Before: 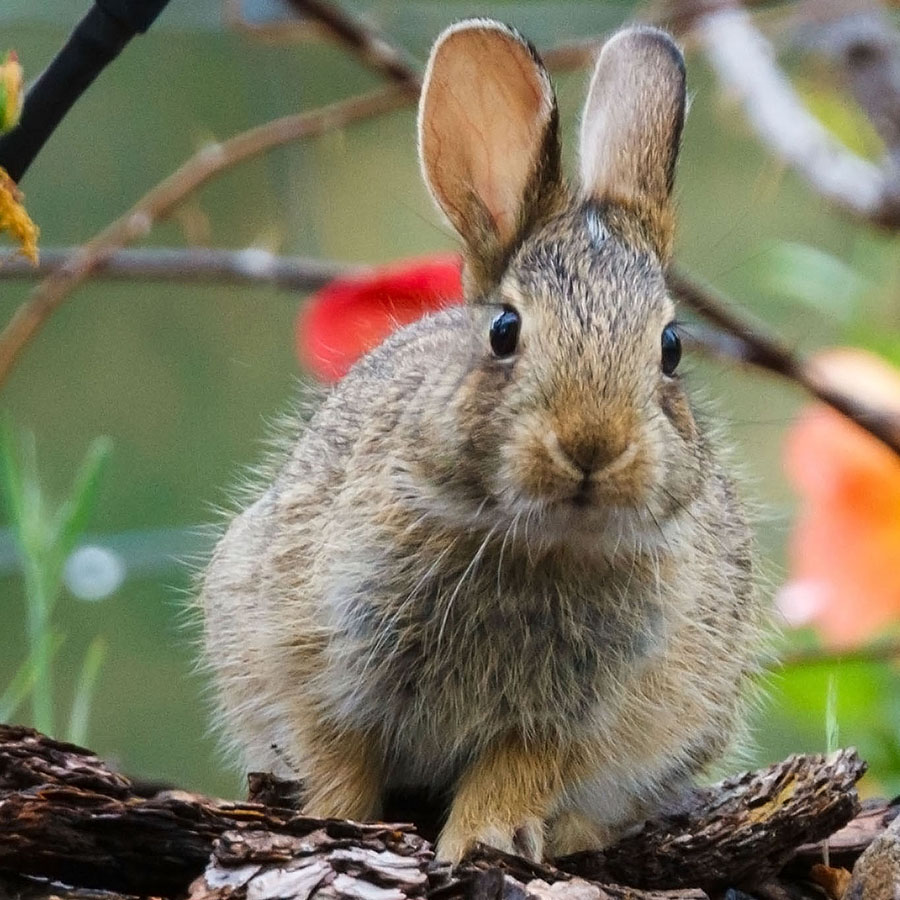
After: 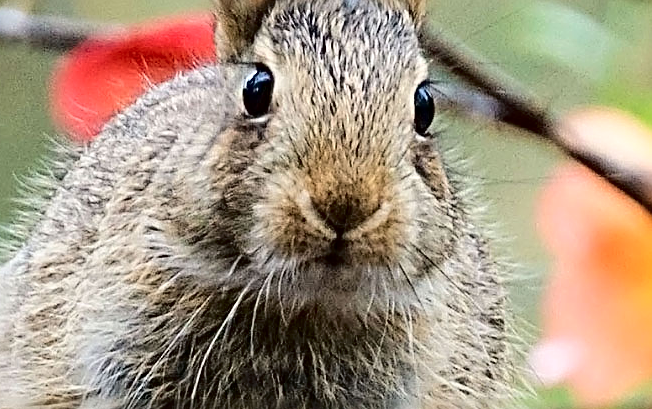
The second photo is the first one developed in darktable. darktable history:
sharpen: radius 3.708, amount 0.944
crop and rotate: left 27.541%, top 26.879%, bottom 27.617%
tone curve: curves: ch0 [(0, 0) (0.003, 0) (0.011, 0.001) (0.025, 0.003) (0.044, 0.005) (0.069, 0.013) (0.1, 0.024) (0.136, 0.04) (0.177, 0.087) (0.224, 0.148) (0.277, 0.238) (0.335, 0.335) (0.399, 0.43) (0.468, 0.524) (0.543, 0.621) (0.623, 0.712) (0.709, 0.788) (0.801, 0.867) (0.898, 0.947) (1, 1)], color space Lab, independent channels, preserve colors none
